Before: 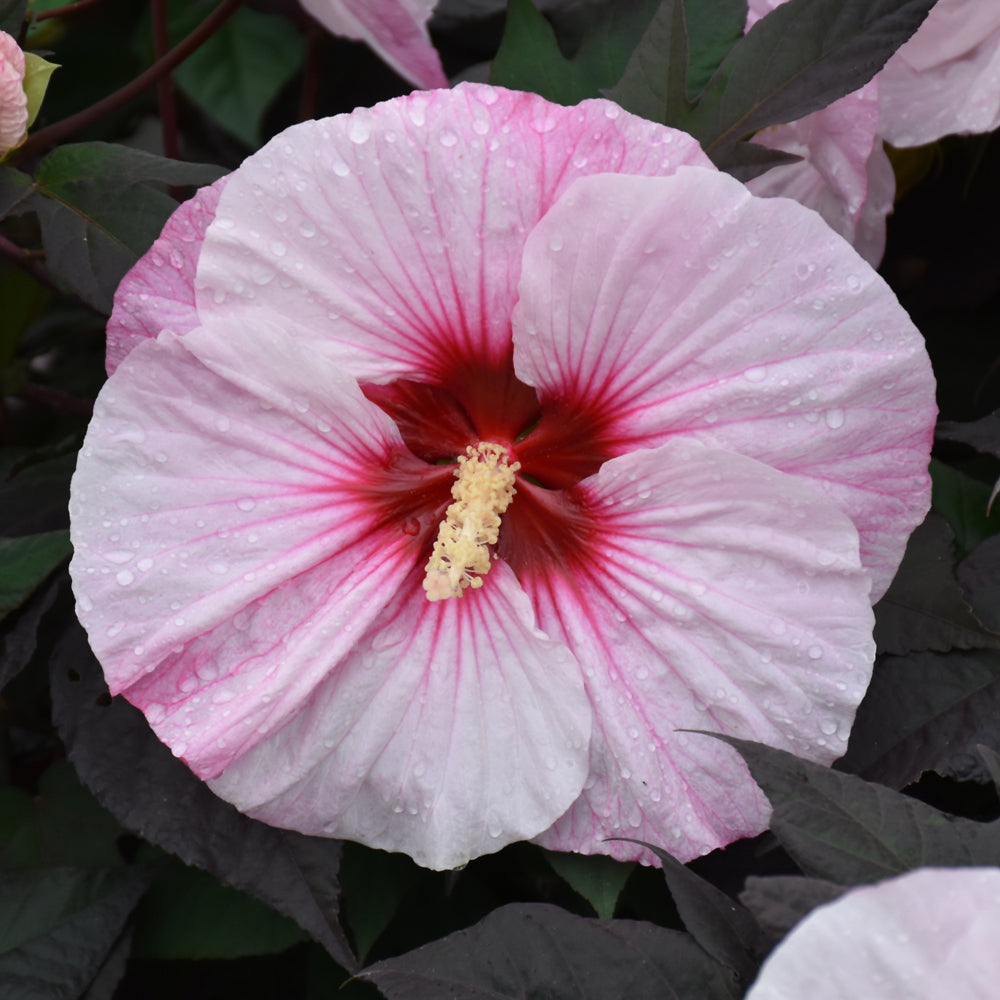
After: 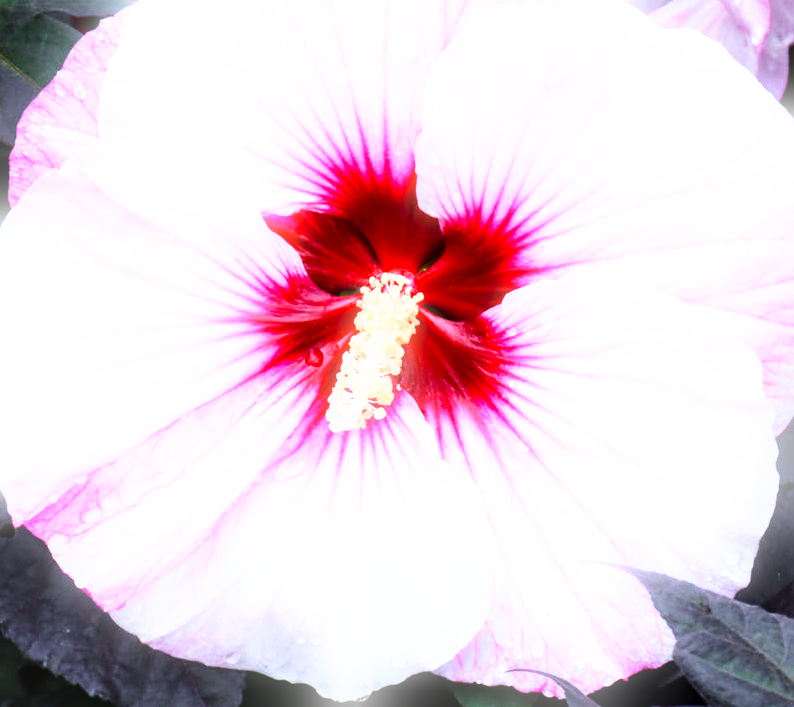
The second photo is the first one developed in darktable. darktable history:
crop: left 9.712%, top 16.928%, right 10.845%, bottom 12.332%
color balance: contrast 6.48%, output saturation 113.3%
local contrast: detail 150%
exposure: exposure 0.4 EV, compensate highlight preservation false
base curve: curves: ch0 [(0, 0) (0.007, 0.004) (0.027, 0.03) (0.046, 0.07) (0.207, 0.54) (0.442, 0.872) (0.673, 0.972) (1, 1)], preserve colors none
white balance: red 0.931, blue 1.11
bloom: size 5%, threshold 95%, strength 15%
